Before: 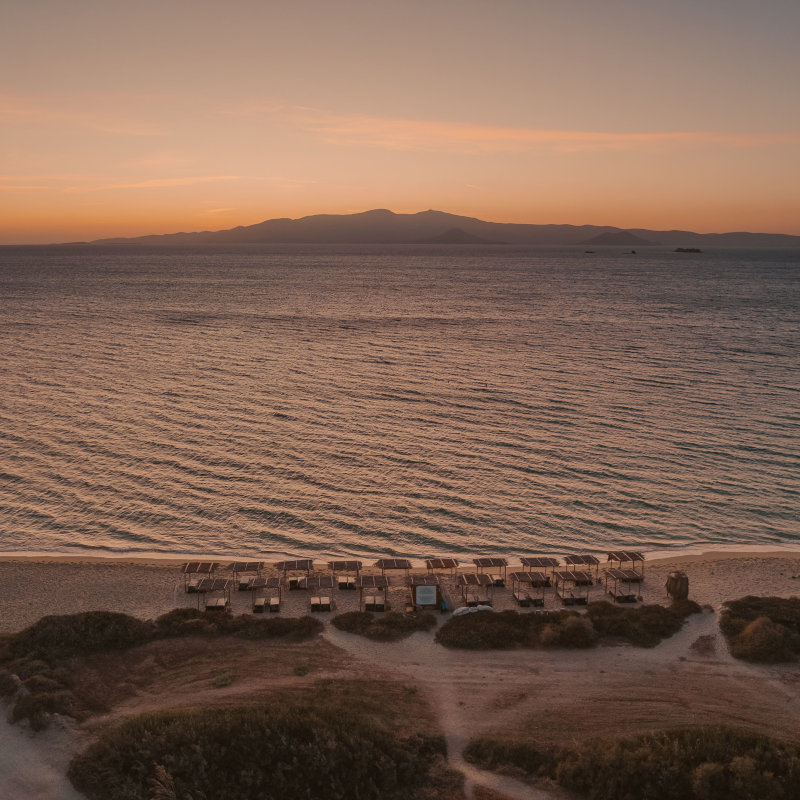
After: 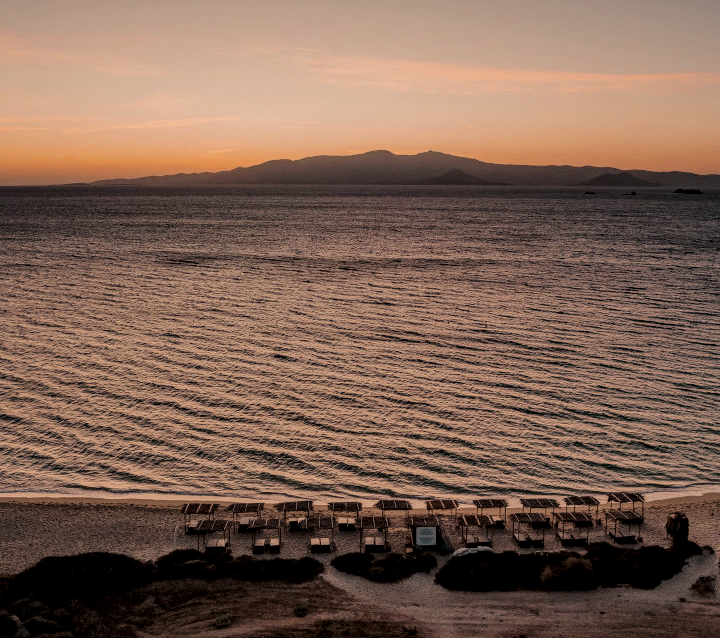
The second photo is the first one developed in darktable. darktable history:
haze removal: adaptive false
local contrast: on, module defaults
filmic rgb: black relative exposure -5.14 EV, white relative exposure 3.99 EV, hardness 2.91, contrast 1.301, highlights saturation mix -28.53%
crop: top 7.438%, right 9.89%, bottom 11.931%
exposure: black level correction -0.001, exposure 0.08 EV, compensate highlight preservation false
